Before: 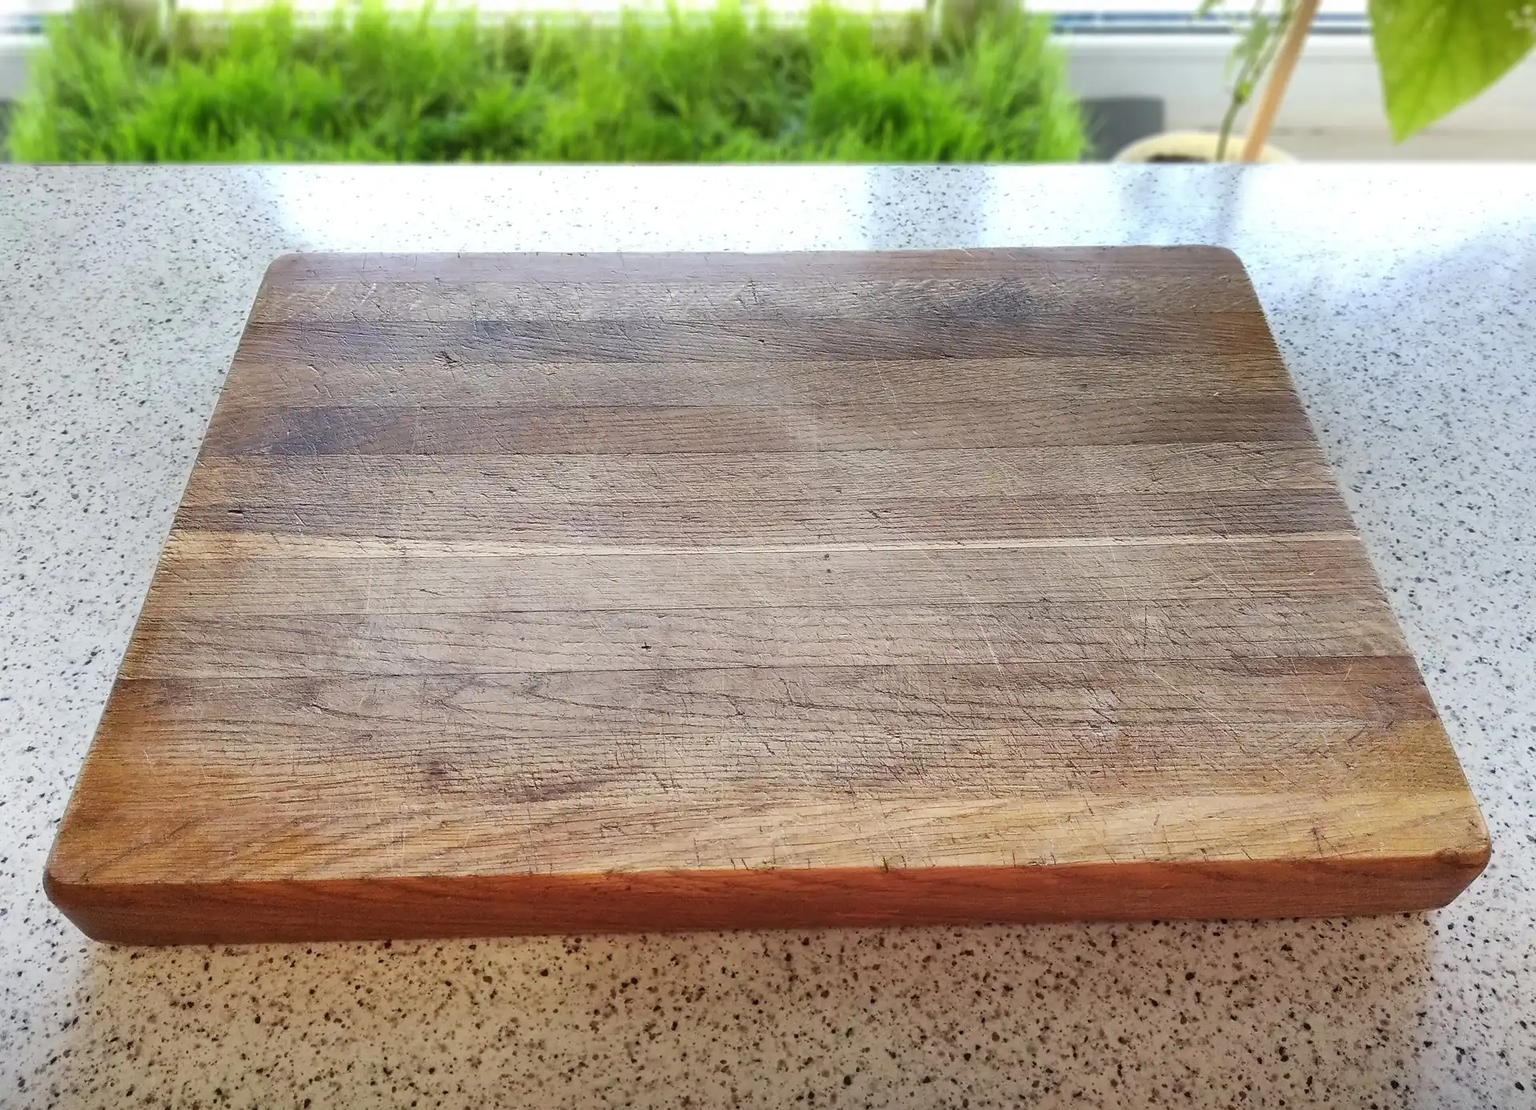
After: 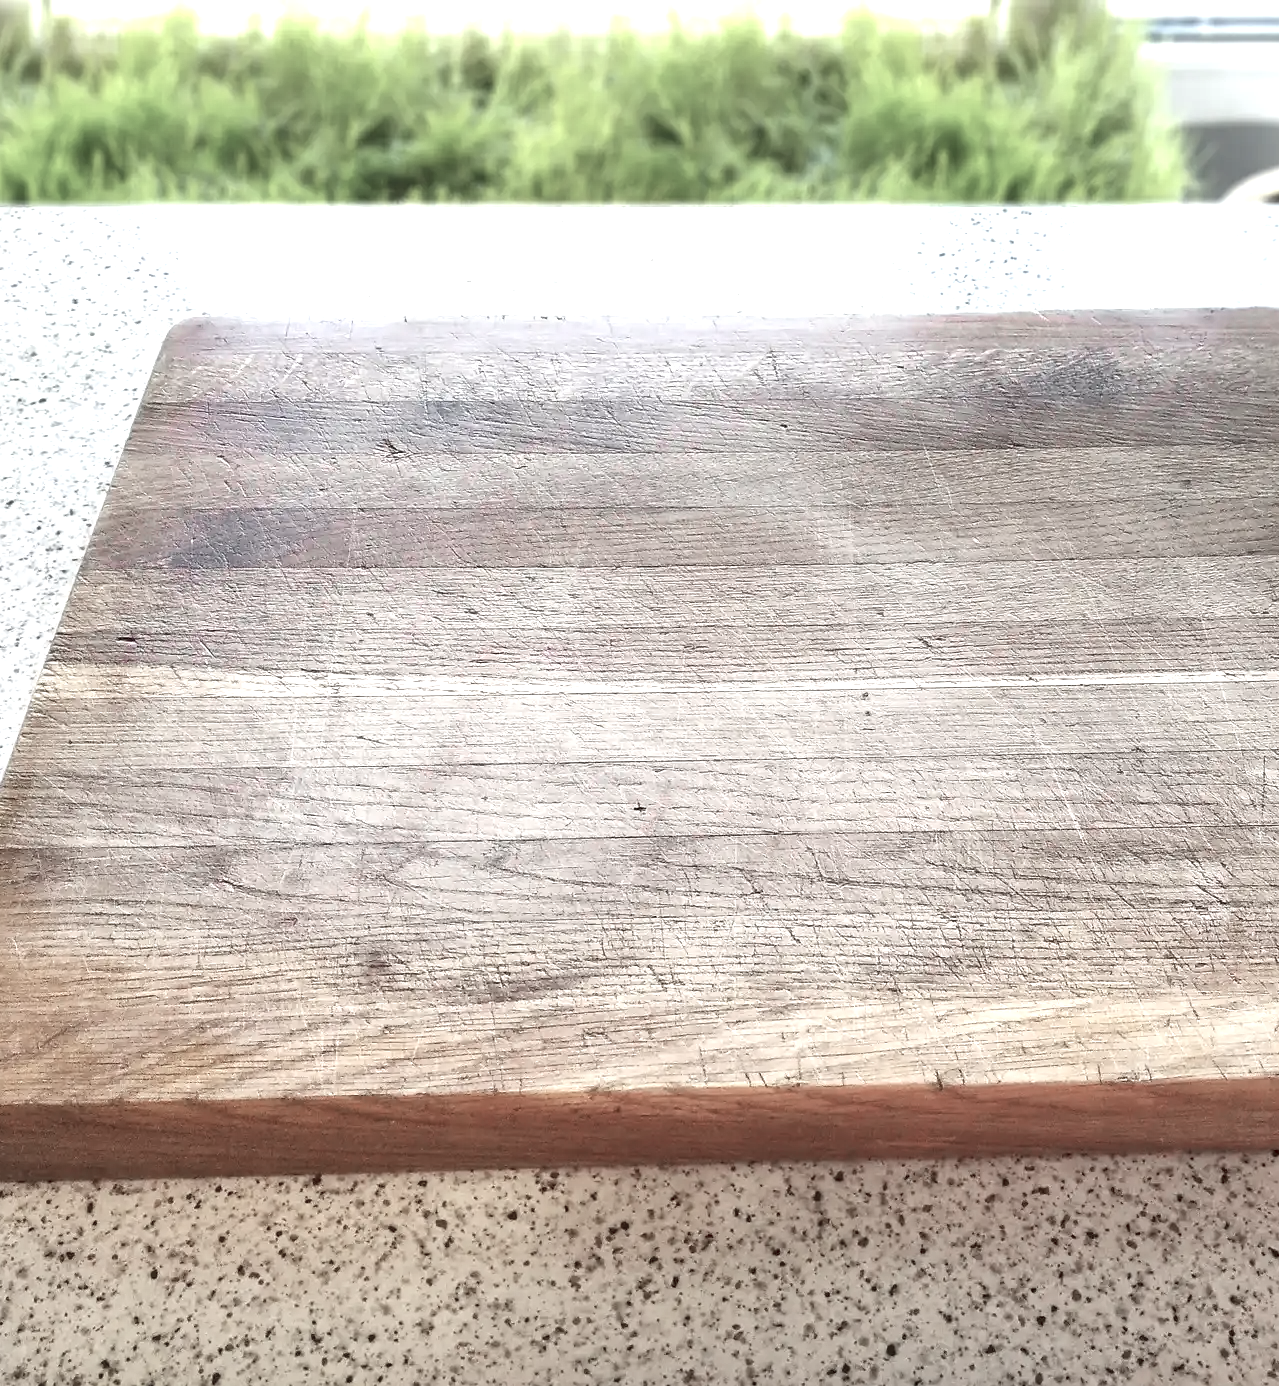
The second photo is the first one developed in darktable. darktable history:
exposure: exposure 0.921 EV, compensate highlight preservation false
crop and rotate: left 8.786%, right 24.548%
contrast brightness saturation: brightness -0.02, saturation 0.35
rotate and perspective: crop left 0, crop top 0
color zones: curves: ch1 [(0, 0.34) (0.143, 0.164) (0.286, 0.152) (0.429, 0.176) (0.571, 0.173) (0.714, 0.188) (0.857, 0.199) (1, 0.34)]
